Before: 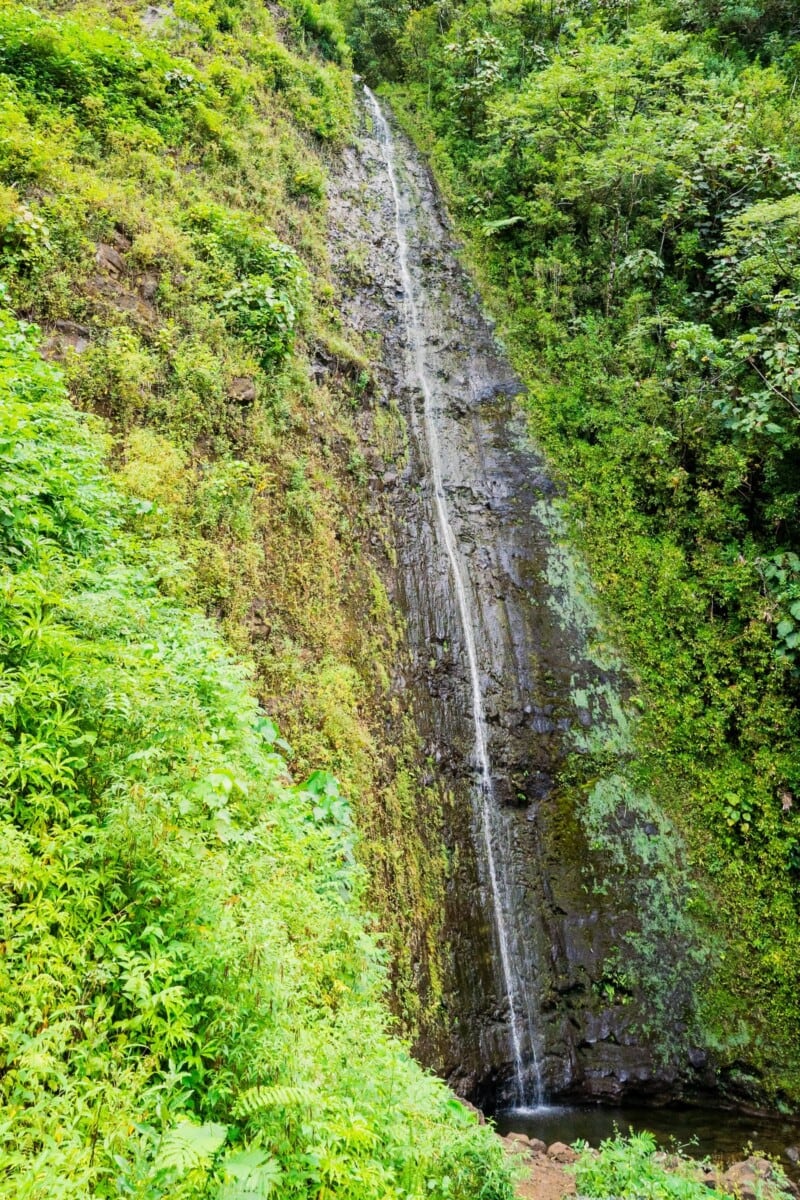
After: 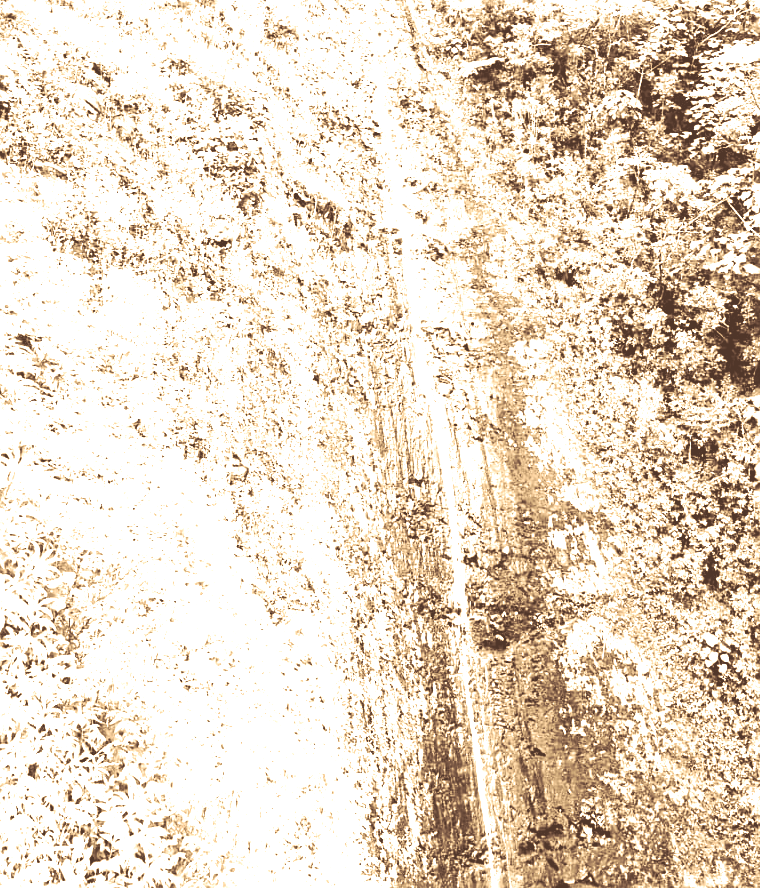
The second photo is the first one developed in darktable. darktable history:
sharpen: on, module defaults
crop and rotate: left 2.991%, top 13.302%, right 1.981%, bottom 12.636%
levels: levels [0.031, 0.5, 0.969]
contrast brightness saturation: contrast 0.07, brightness 0.08, saturation 0.18
base curve: curves: ch0 [(0, 0) (0.028, 0.03) (0.121, 0.232) (0.46, 0.748) (0.859, 0.968) (1, 1)], preserve colors none
split-toning: shadows › saturation 0.24, highlights › hue 54°, highlights › saturation 0.24
colorize: hue 28.8°, source mix 100%
white balance: red 1.05, blue 1.072
